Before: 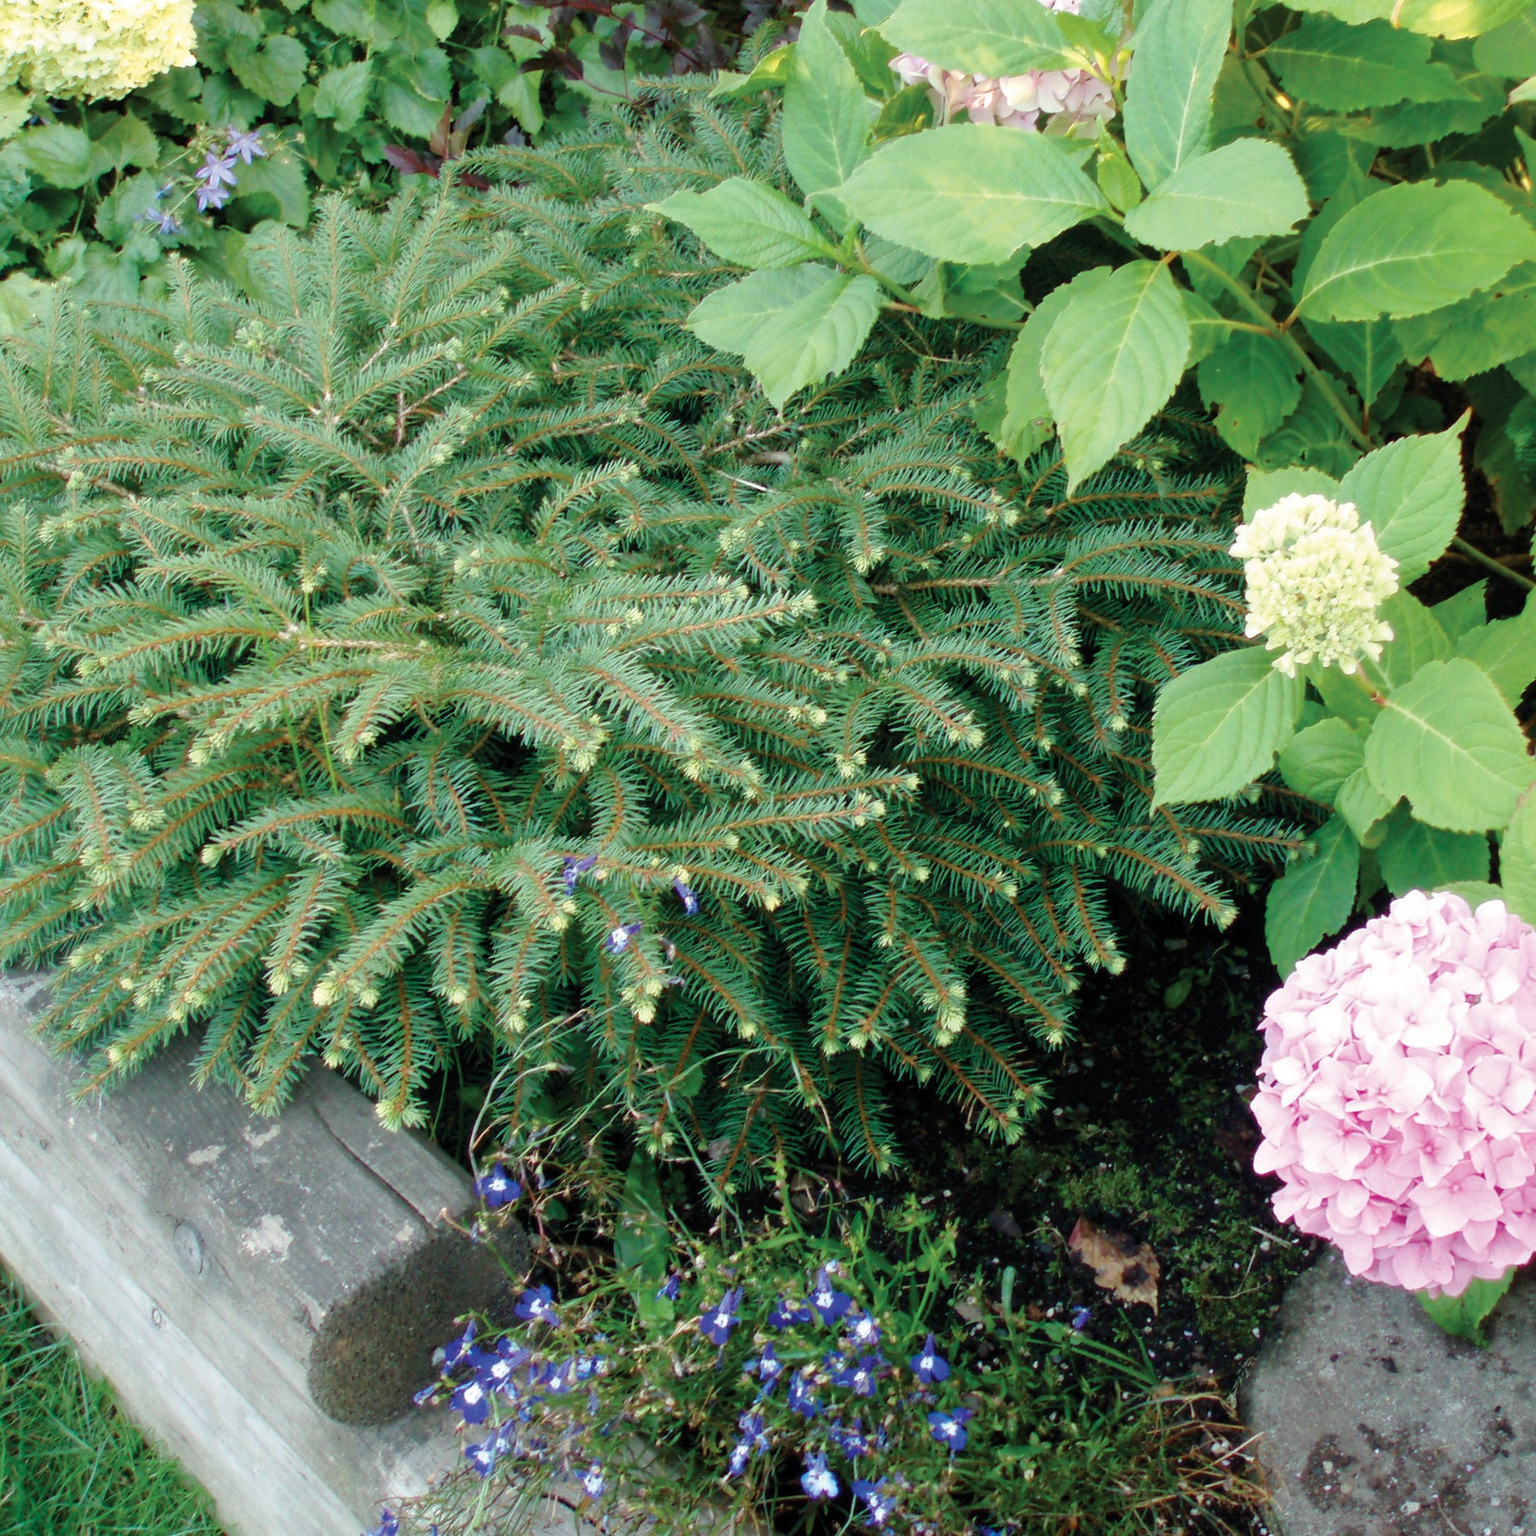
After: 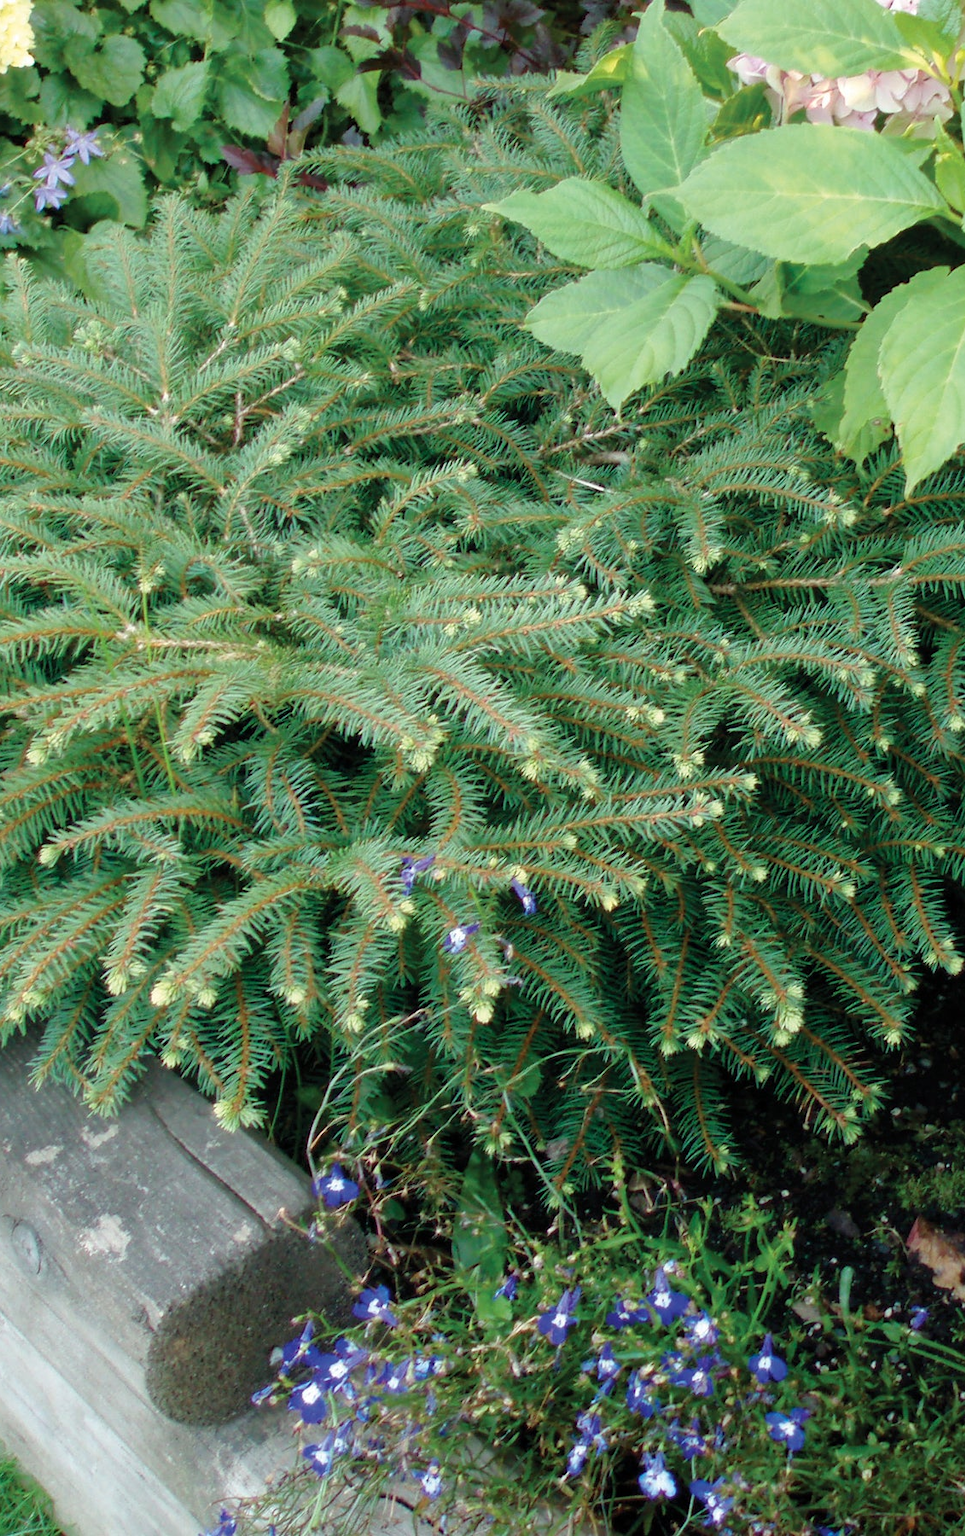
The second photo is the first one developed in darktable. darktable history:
crop: left 10.58%, right 26.504%
